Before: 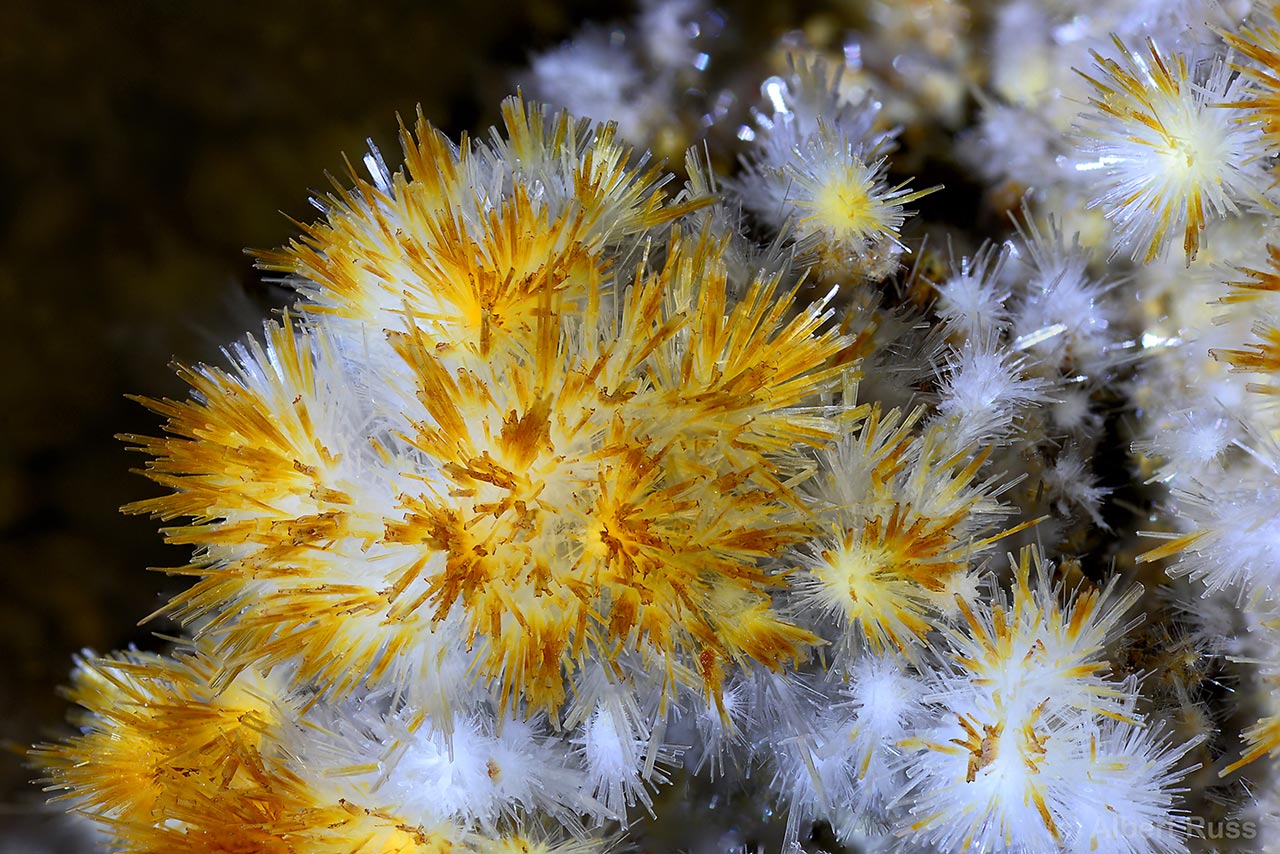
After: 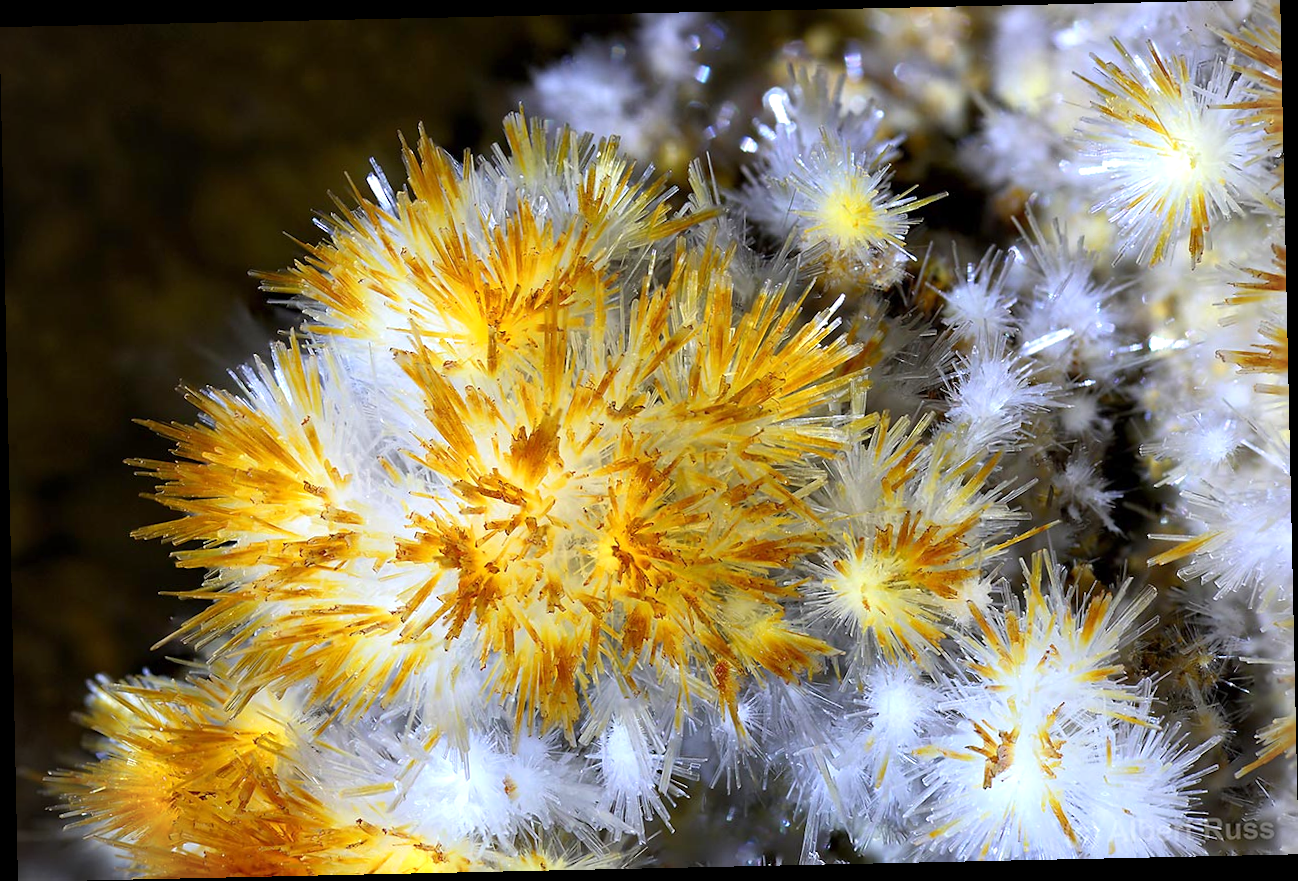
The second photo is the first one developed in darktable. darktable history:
vignetting: fall-off start 91.19%
rotate and perspective: rotation -1.24°, automatic cropping off
exposure: exposure 0.493 EV, compensate highlight preservation false
